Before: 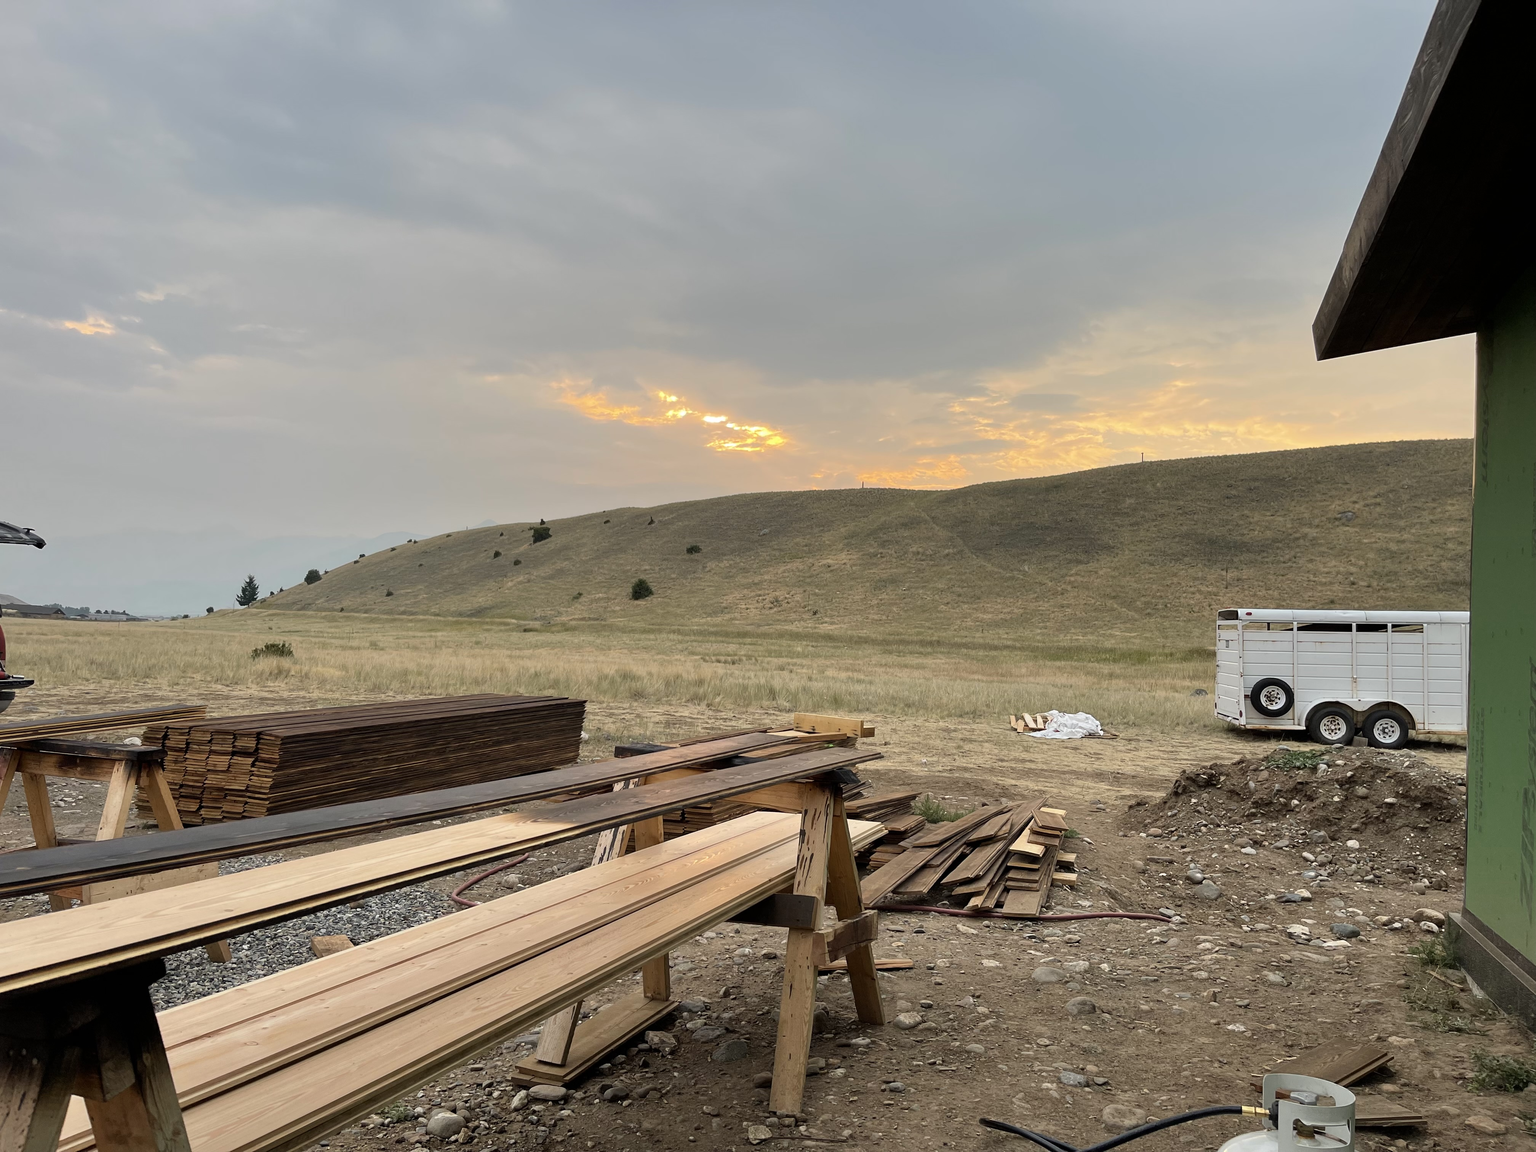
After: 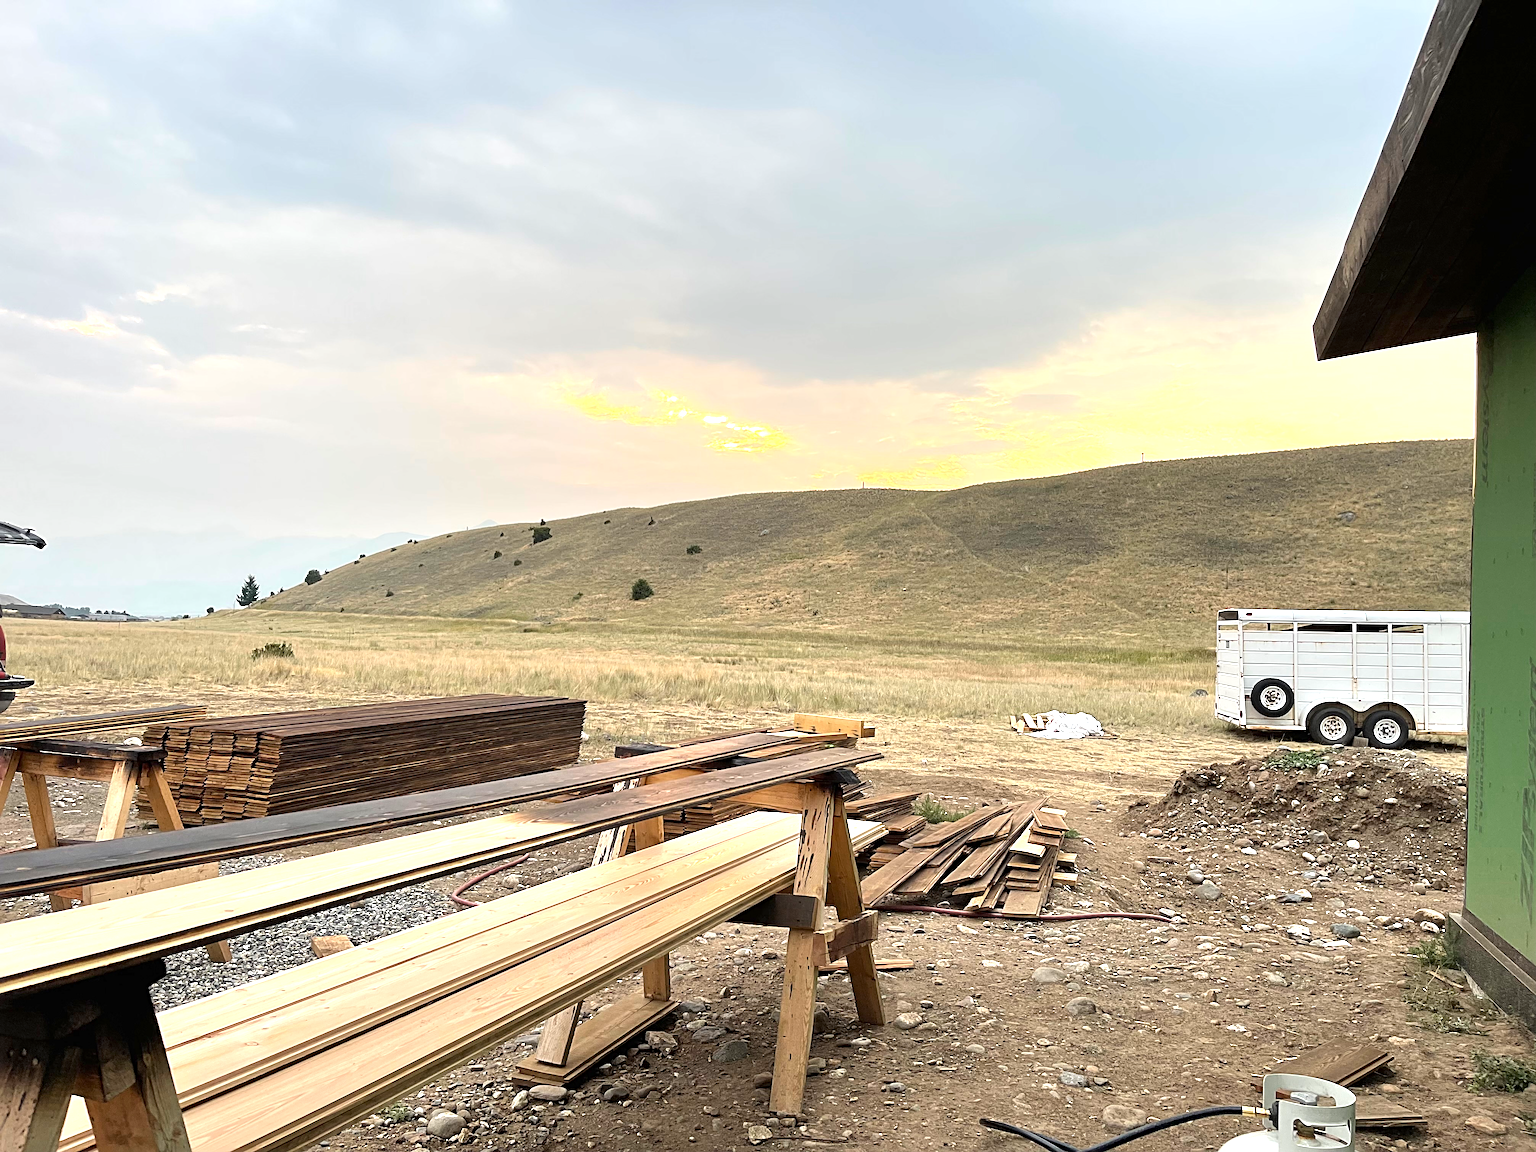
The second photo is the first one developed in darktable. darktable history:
sharpen: radius 4.883
exposure: black level correction 0, exposure 1 EV, compensate highlight preservation false
